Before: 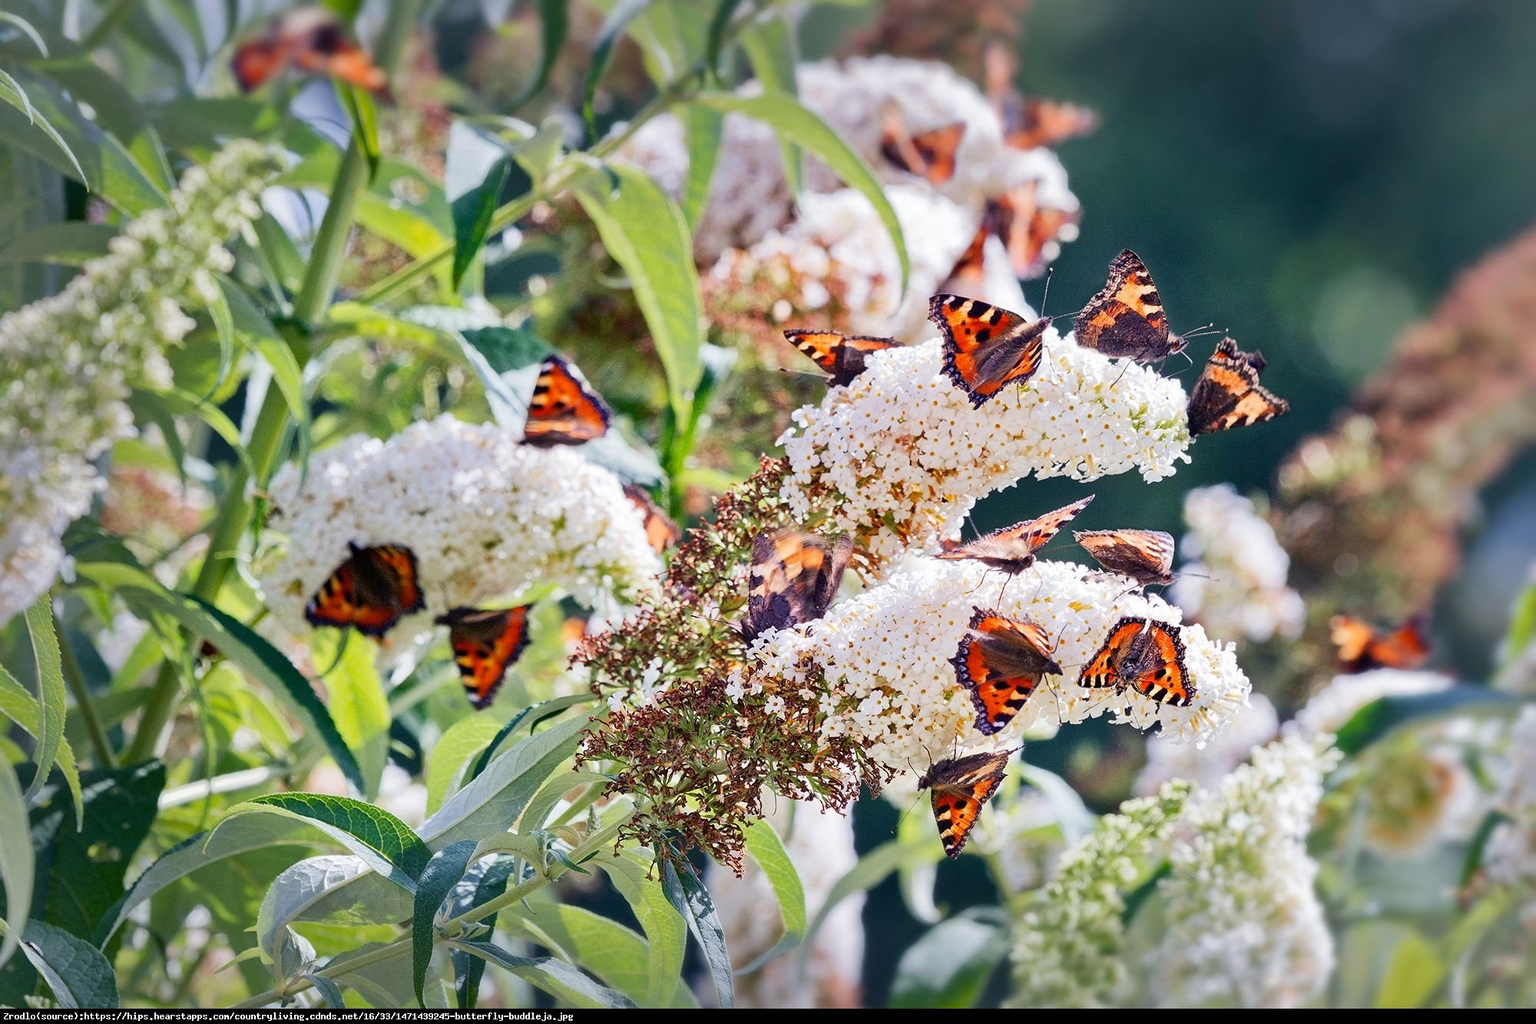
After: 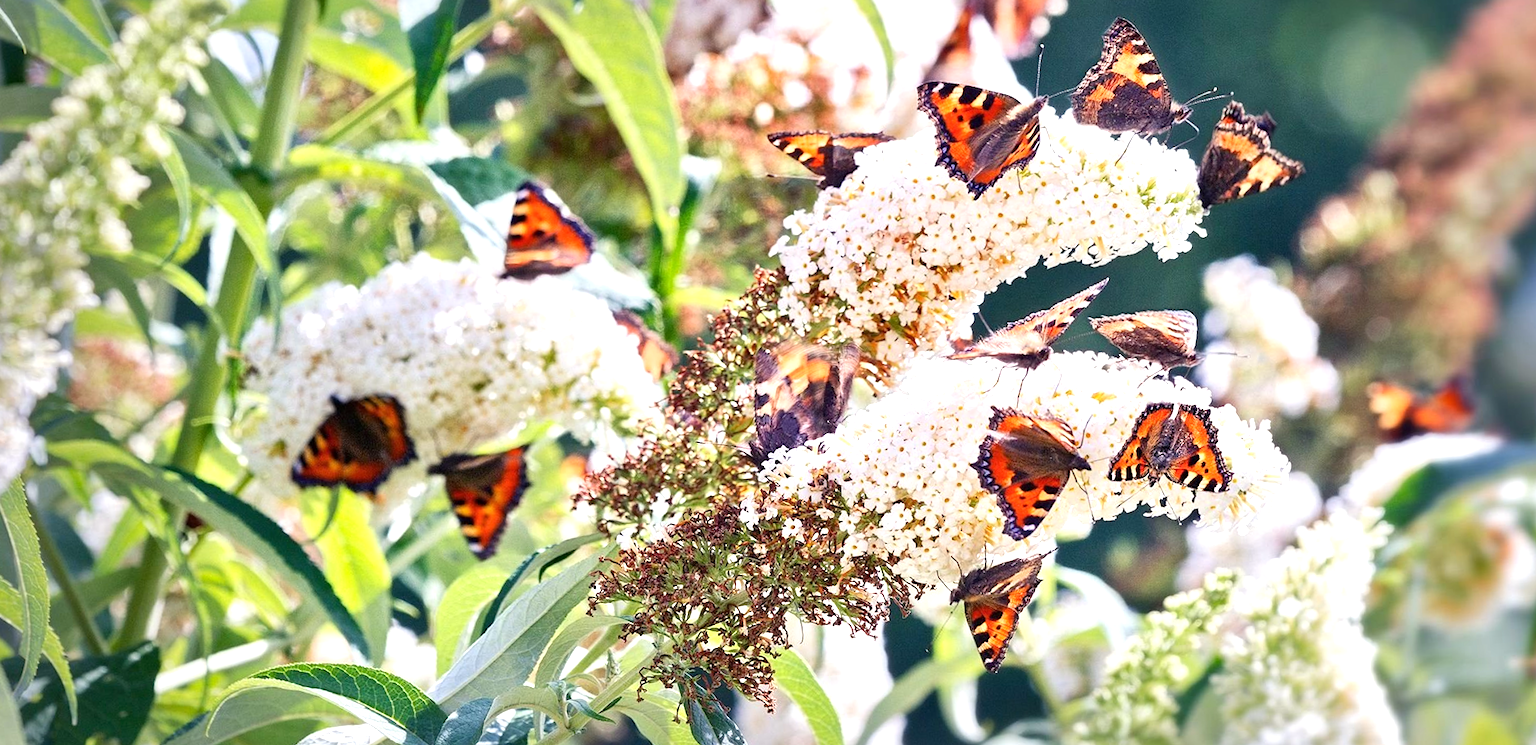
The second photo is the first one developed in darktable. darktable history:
color calibration: x 0.342, y 0.355, temperature 5146 K
rotate and perspective: rotation -5°, crop left 0.05, crop right 0.952, crop top 0.11, crop bottom 0.89
exposure: exposure 0.657 EV, compensate highlight preservation false
crop and rotate: top 15.774%, bottom 5.506%
